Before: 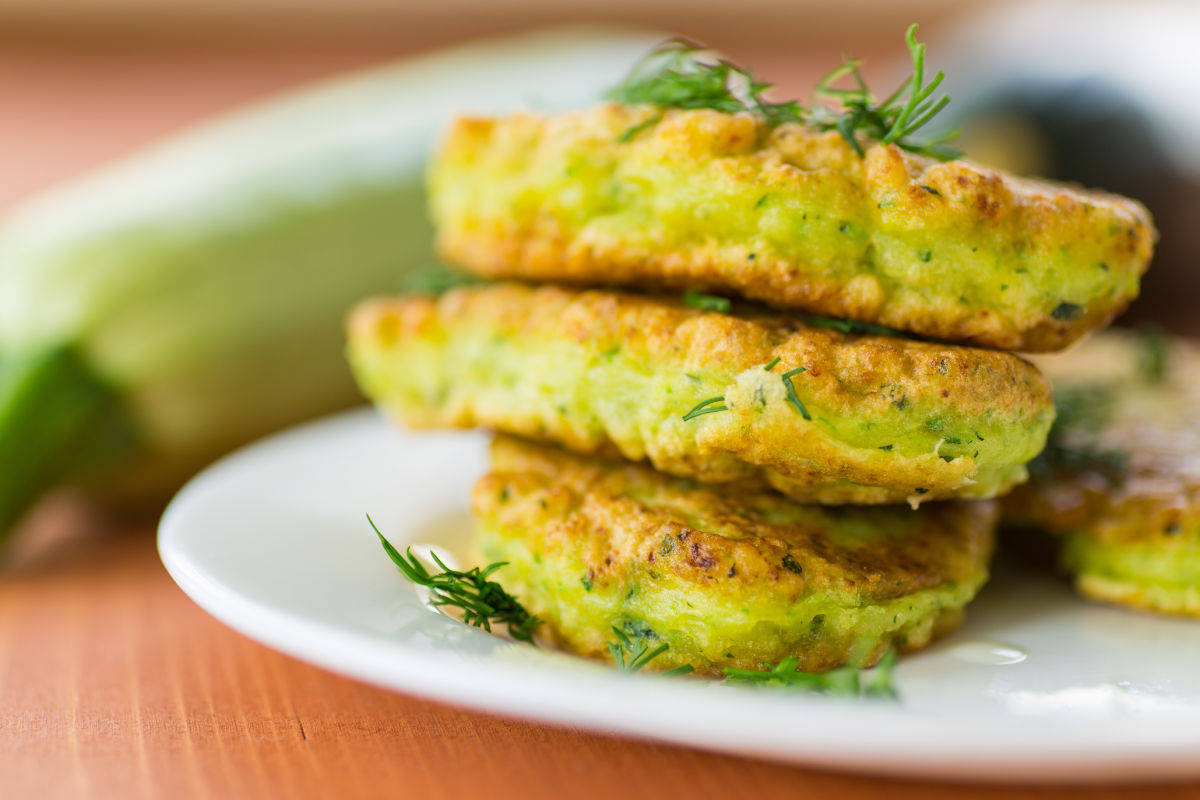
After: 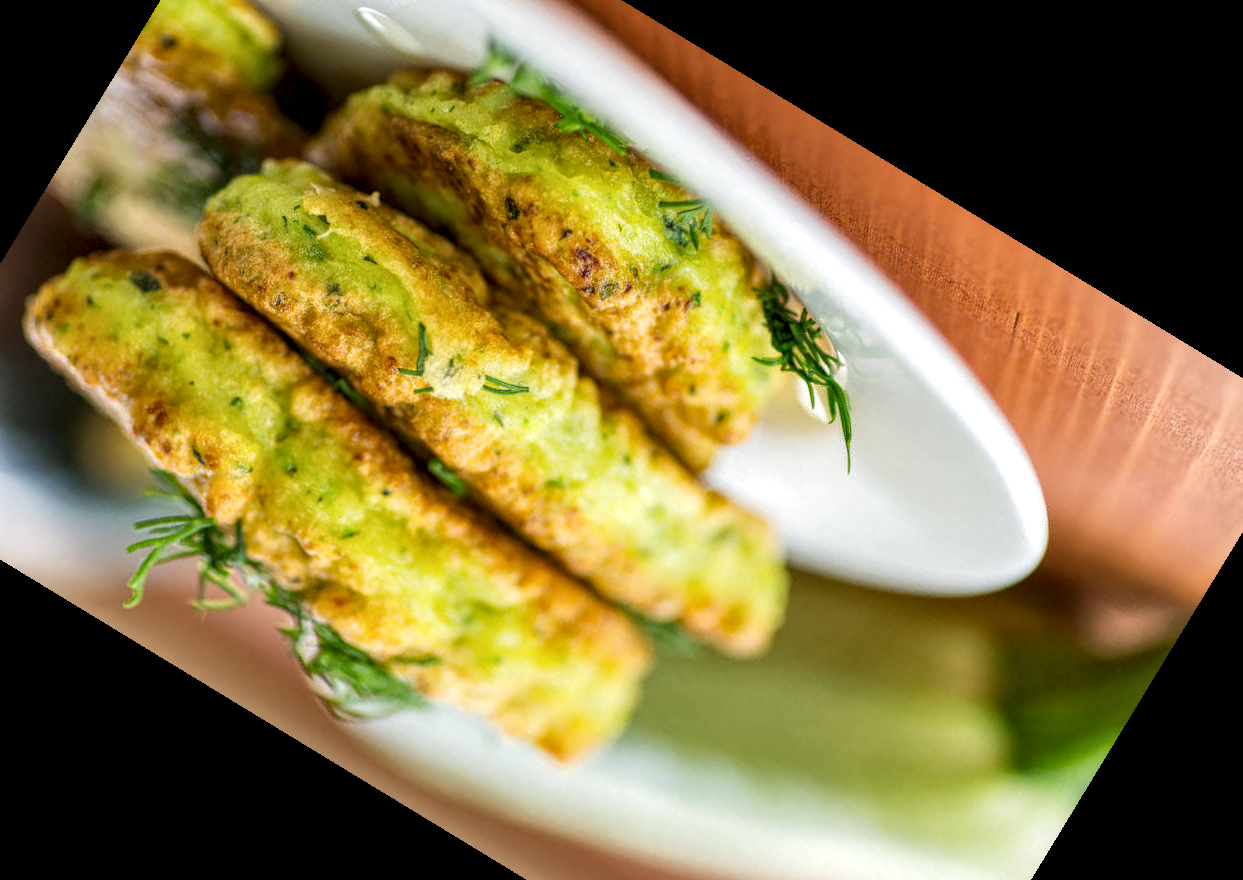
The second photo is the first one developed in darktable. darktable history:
crop and rotate: angle 148.68°, left 9.111%, top 15.603%, right 4.588%, bottom 17.041%
local contrast: highlights 100%, shadows 100%, detail 200%, midtone range 0.2
